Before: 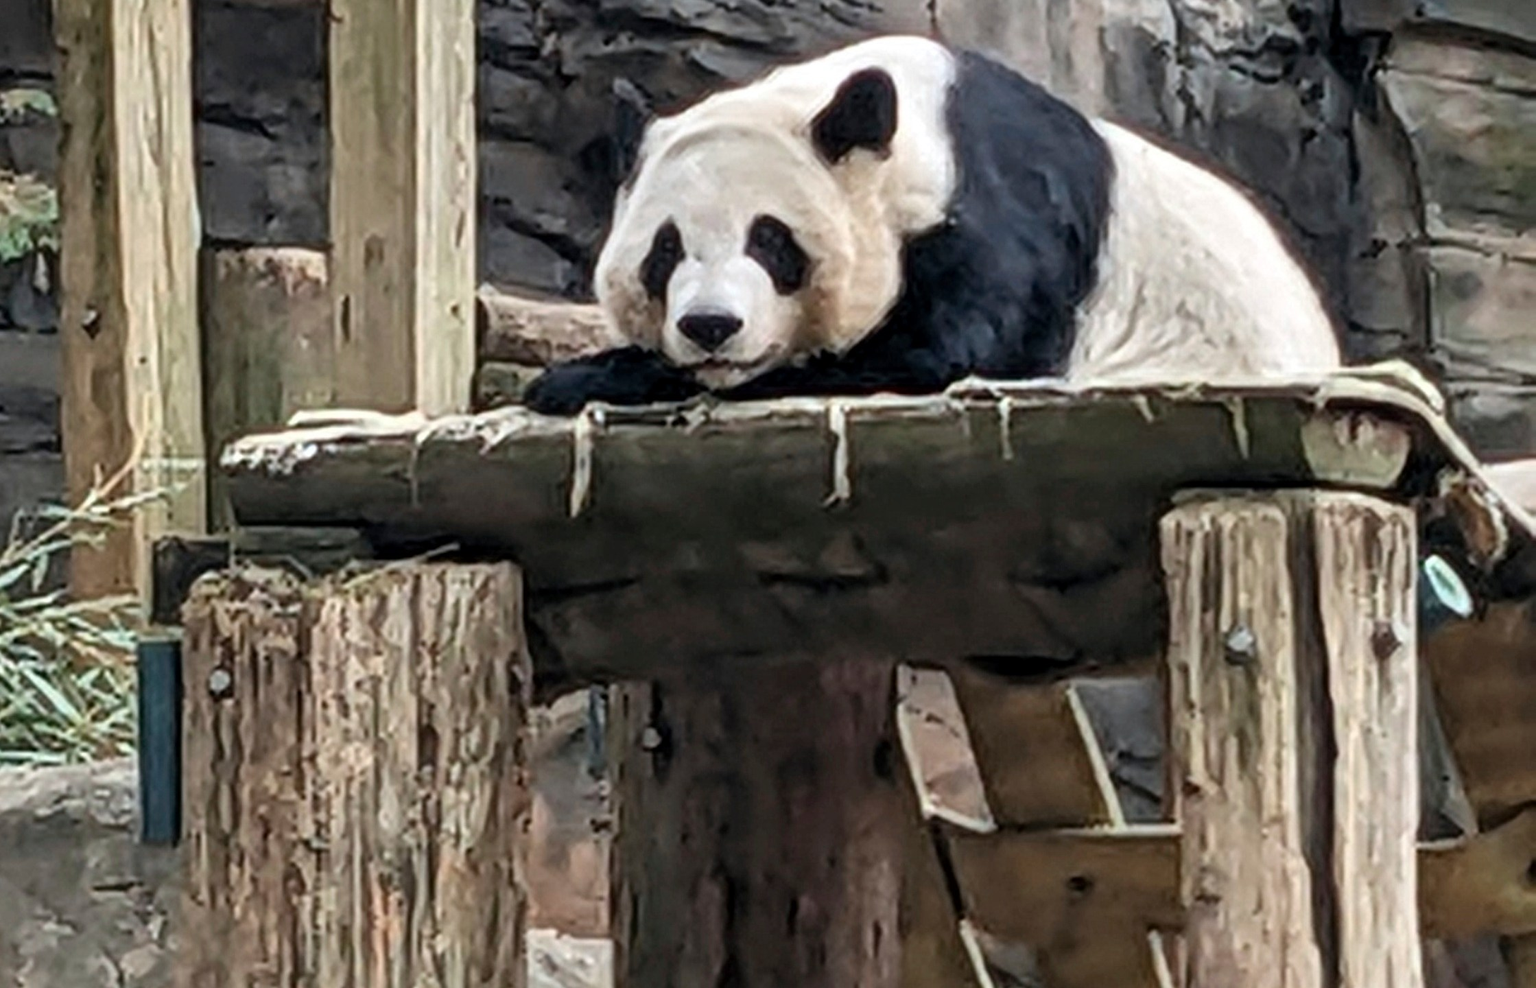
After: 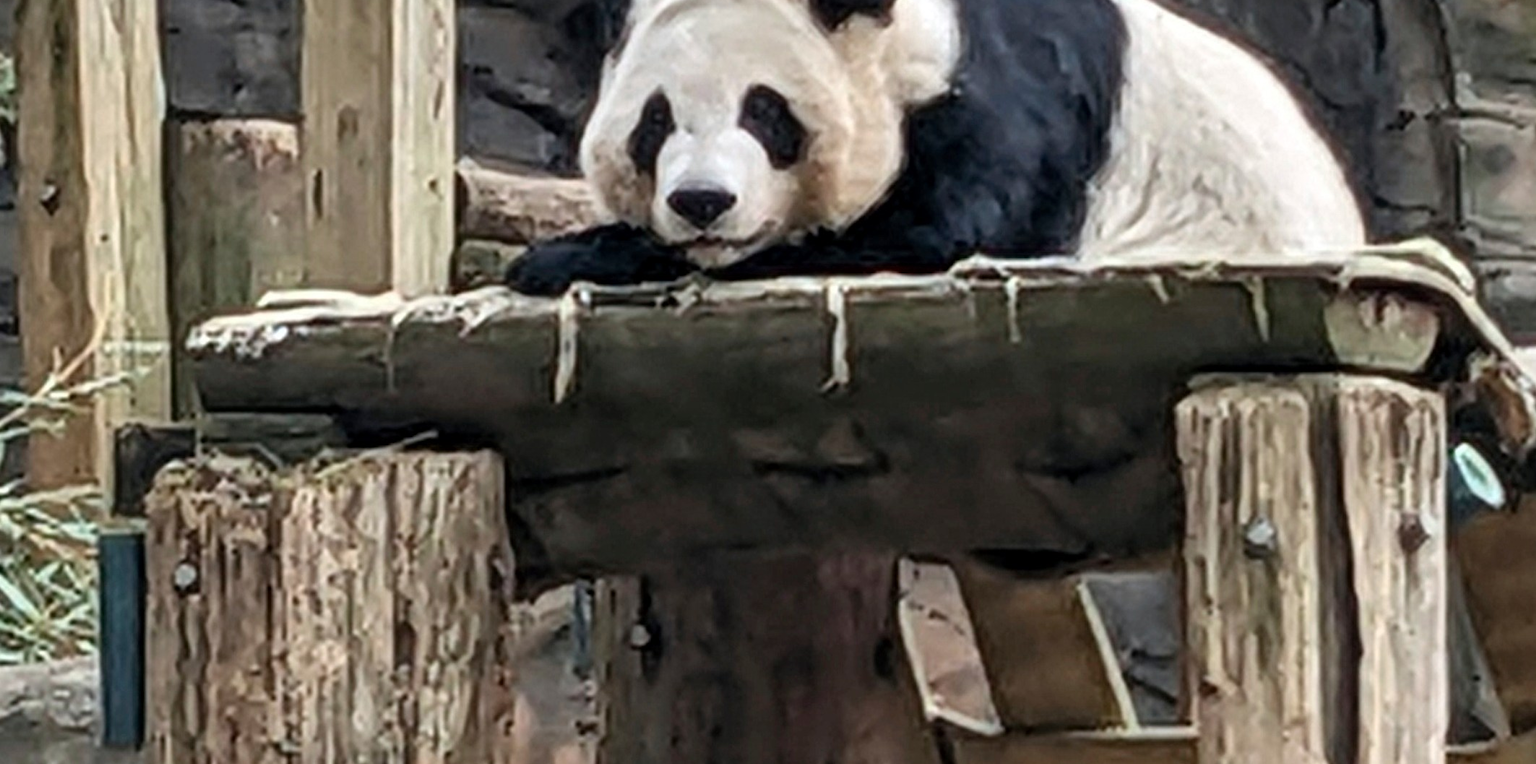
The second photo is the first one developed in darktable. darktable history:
crop and rotate: left 2.872%, top 13.619%, right 2.157%, bottom 12.894%
